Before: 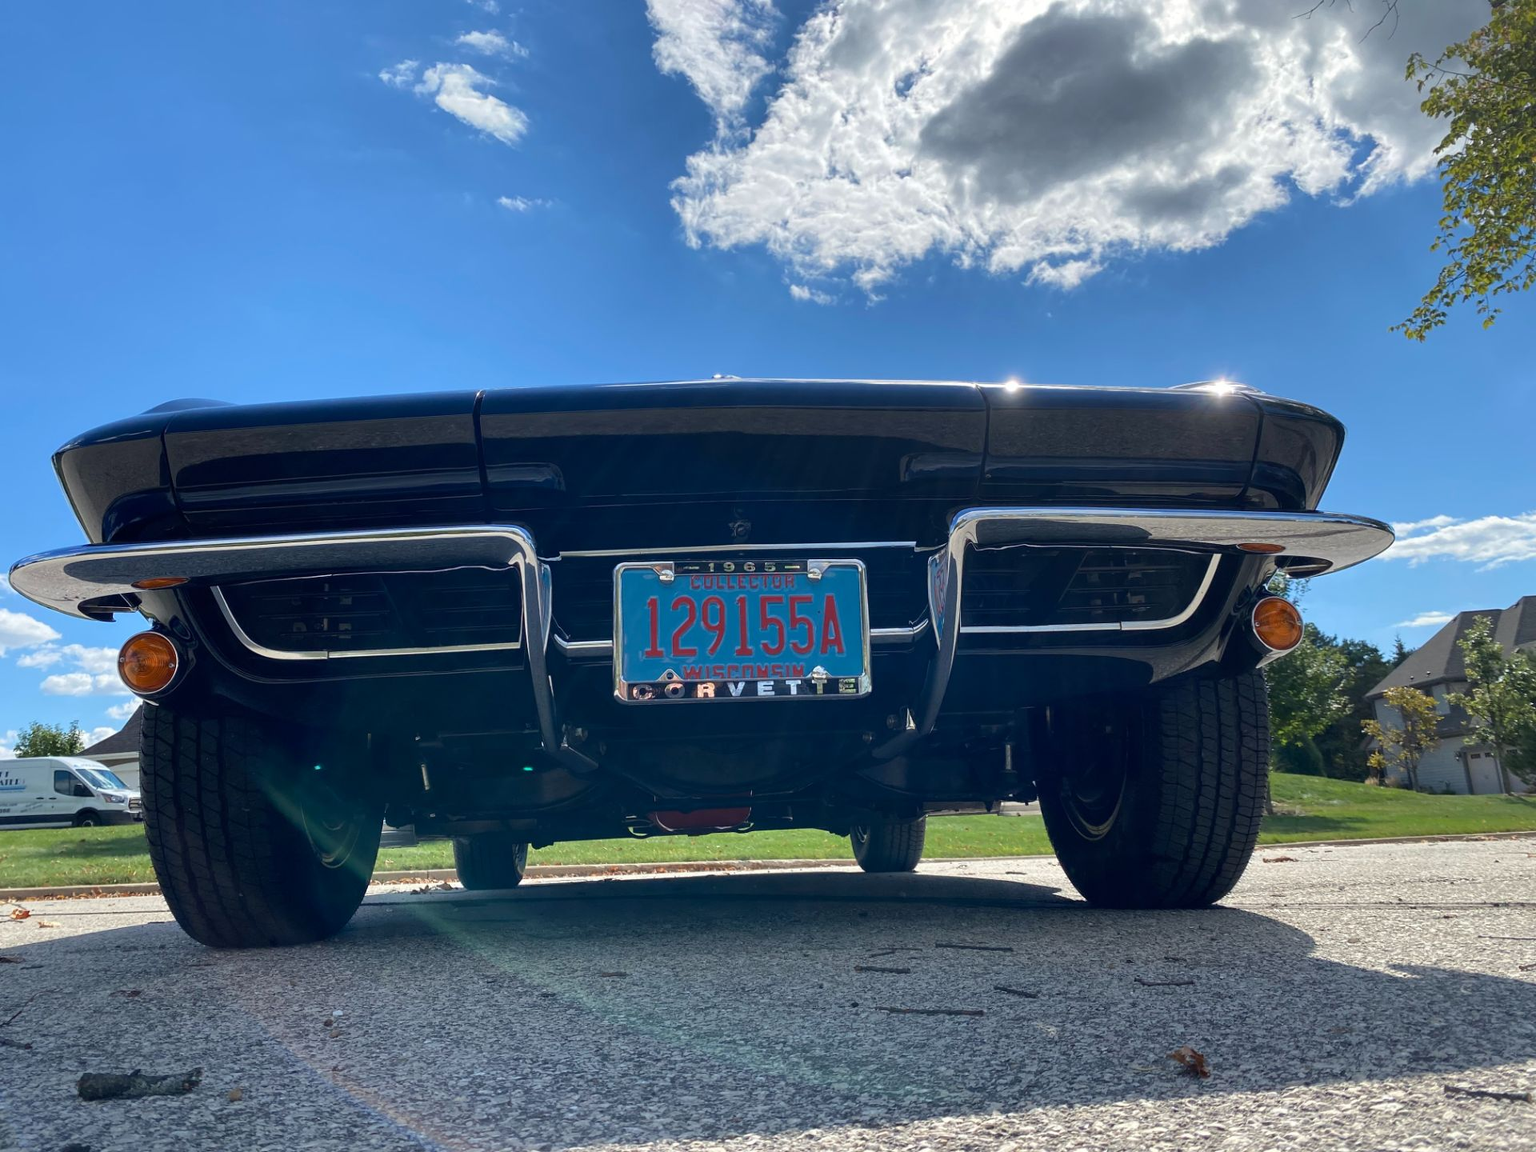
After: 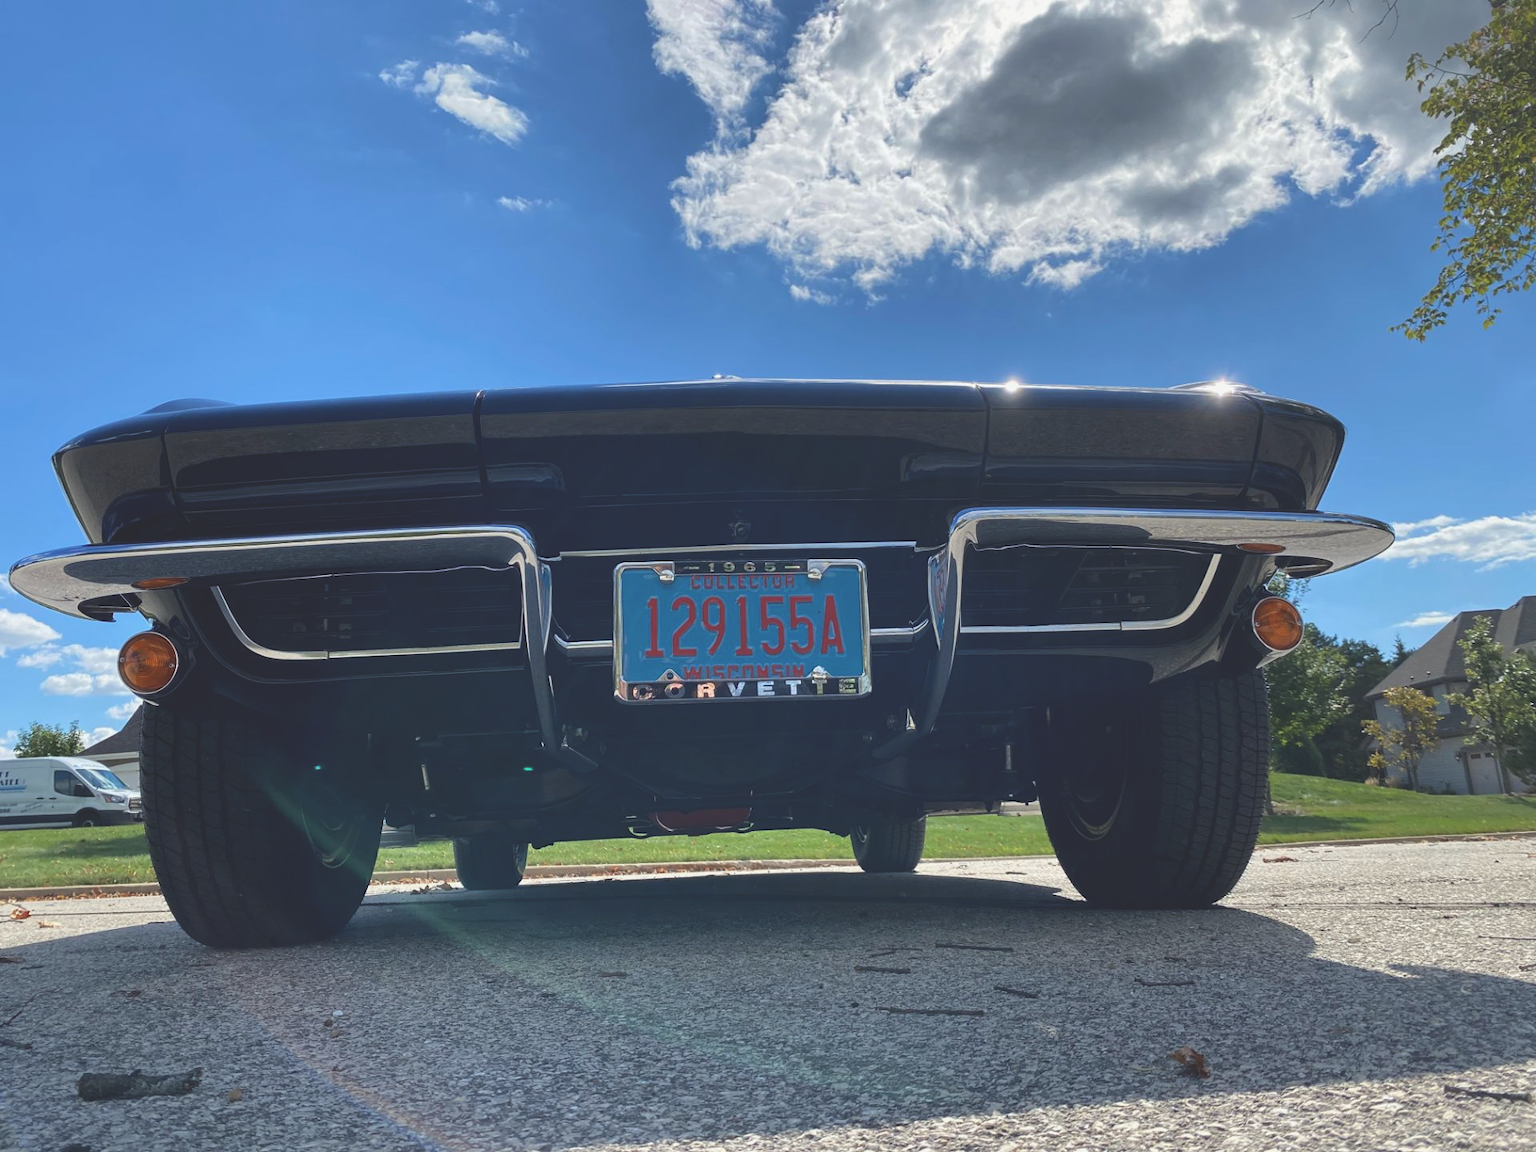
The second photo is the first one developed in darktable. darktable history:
exposure: black level correction -0.025, exposure -0.119 EV, compensate exposure bias true, compensate highlight preservation false
